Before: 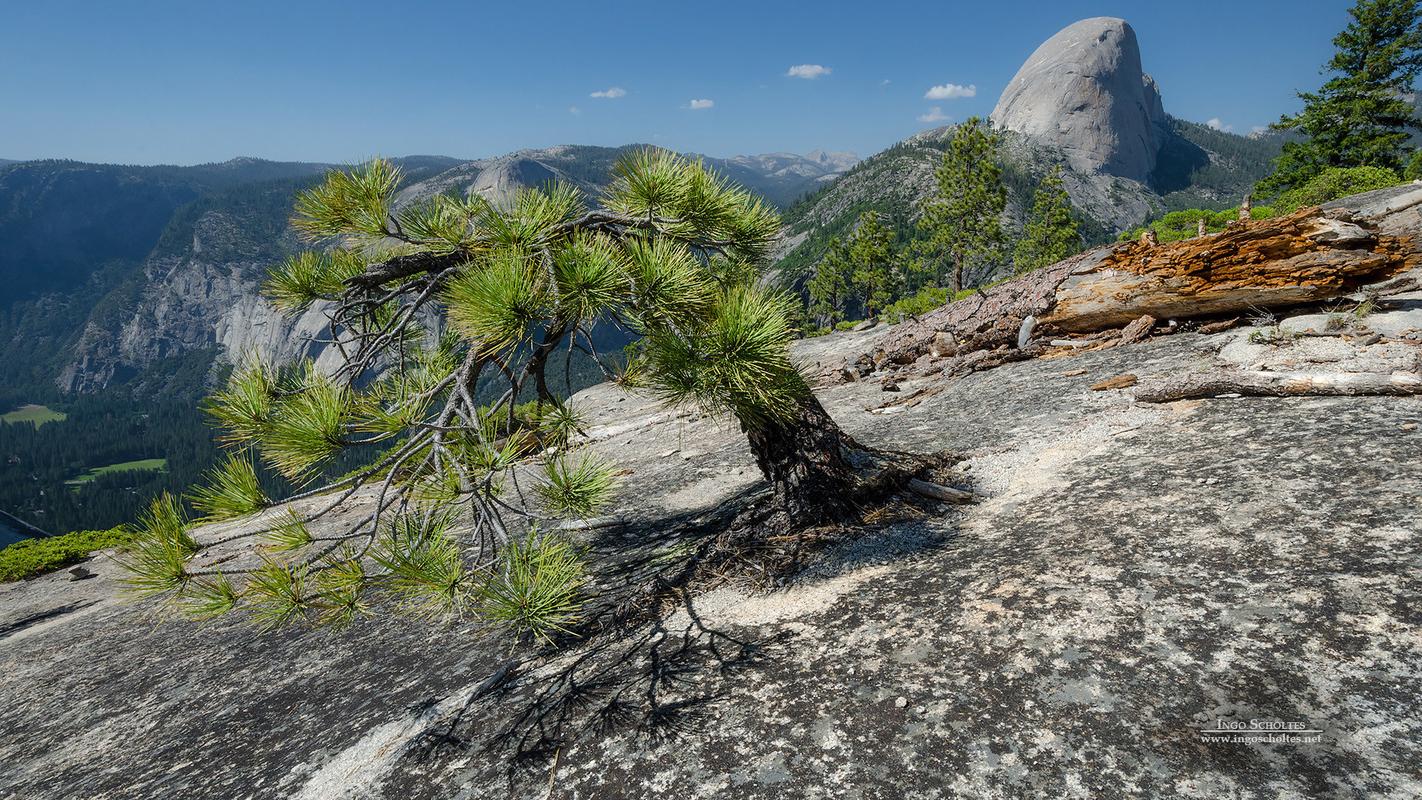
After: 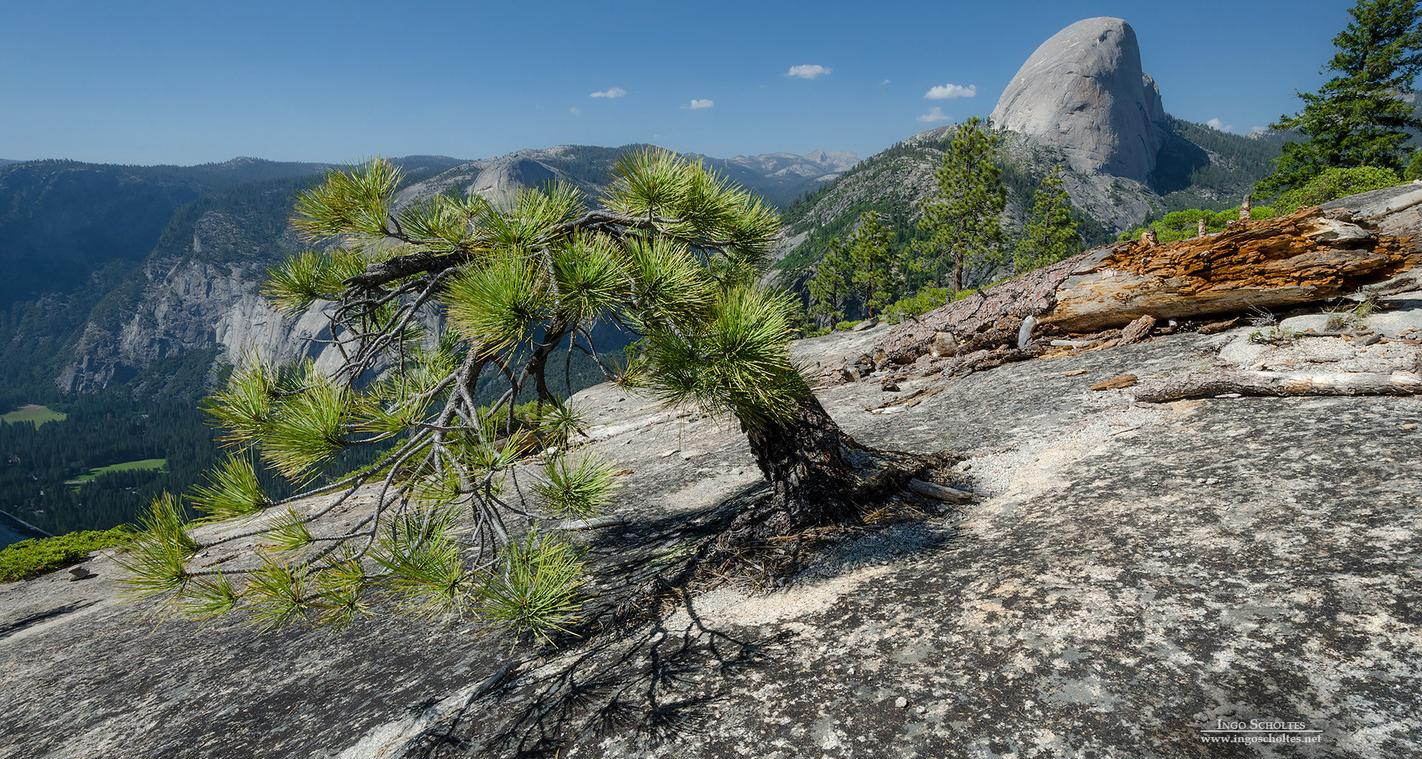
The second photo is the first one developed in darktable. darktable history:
crop and rotate: top 0.003%, bottom 5.091%
